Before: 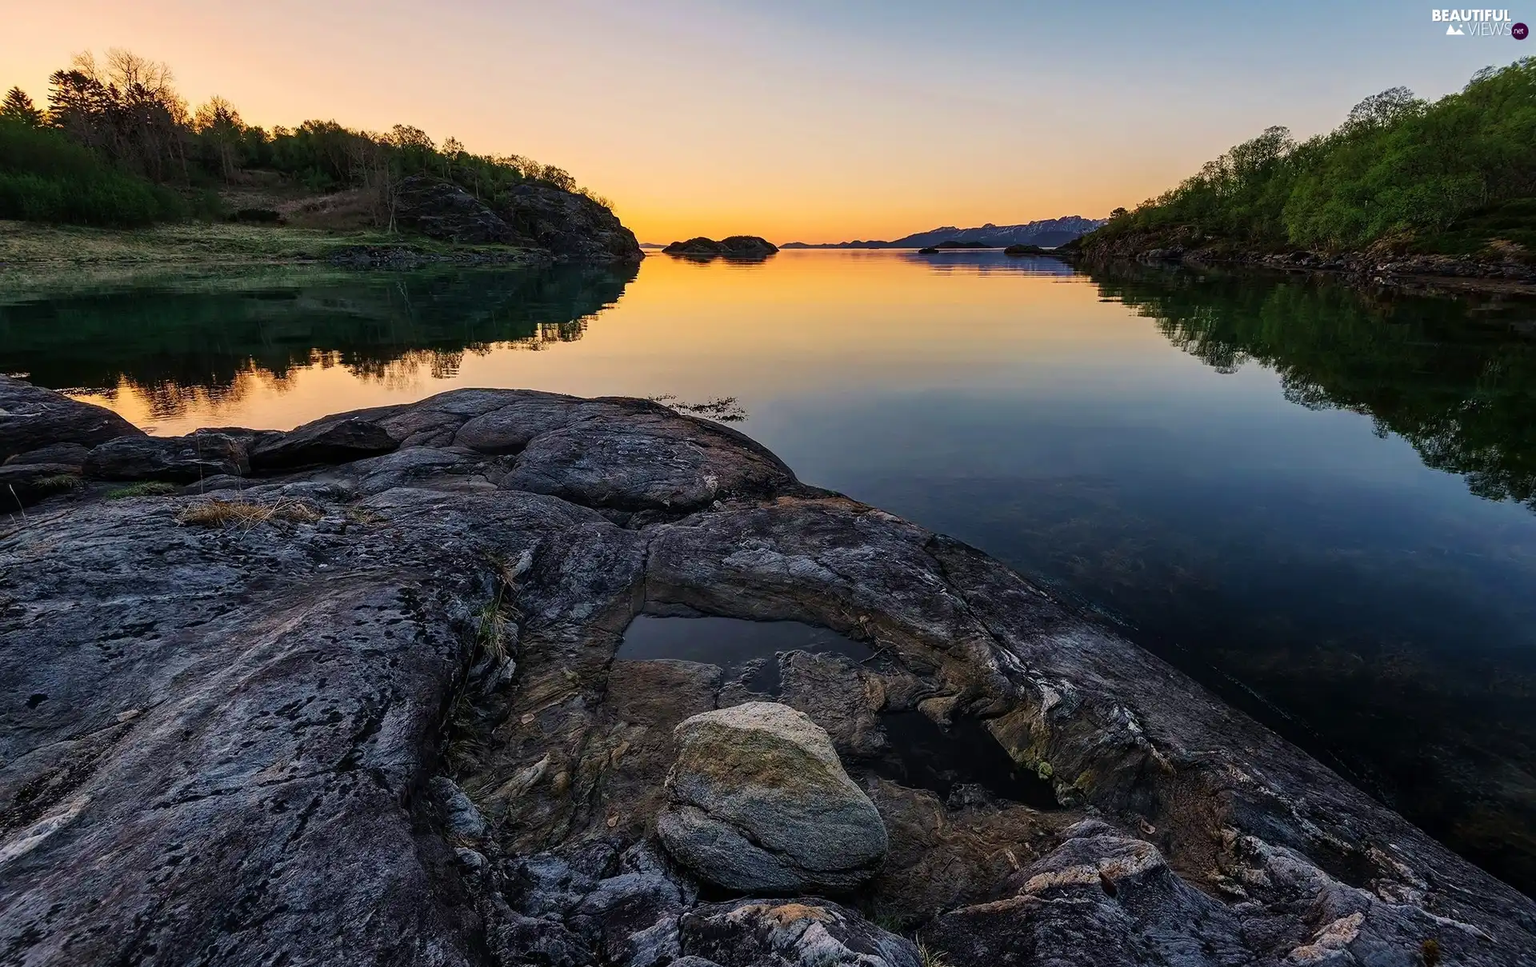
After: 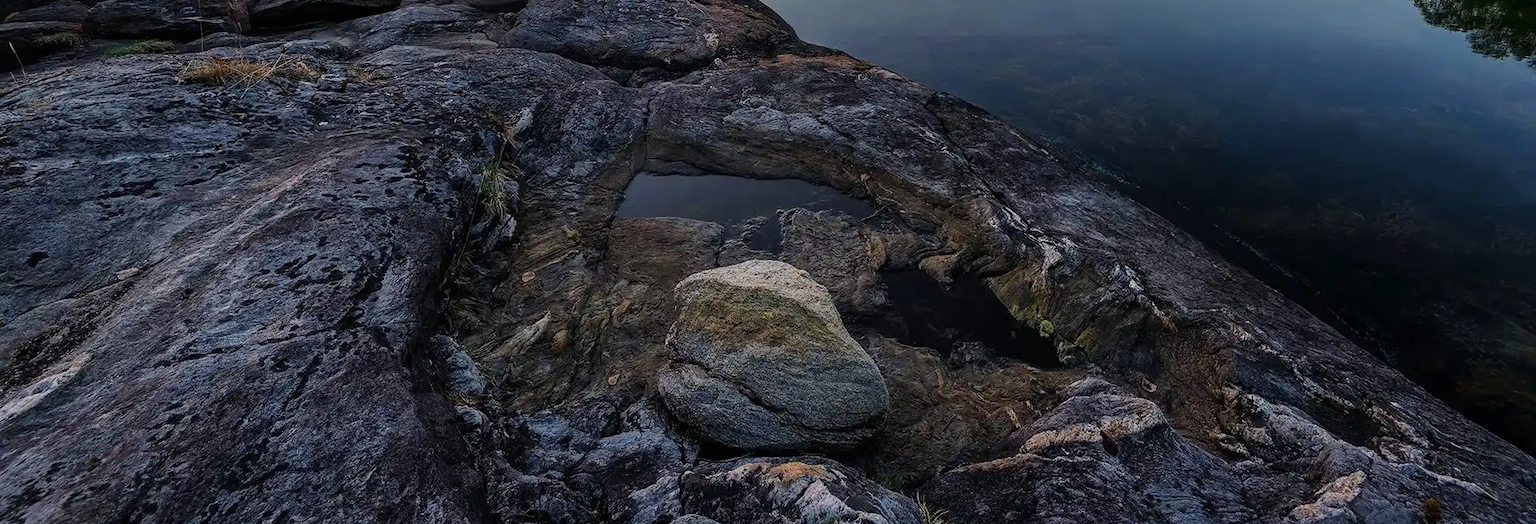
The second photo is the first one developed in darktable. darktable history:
crop and rotate: top 45.758%, right 0.068%
